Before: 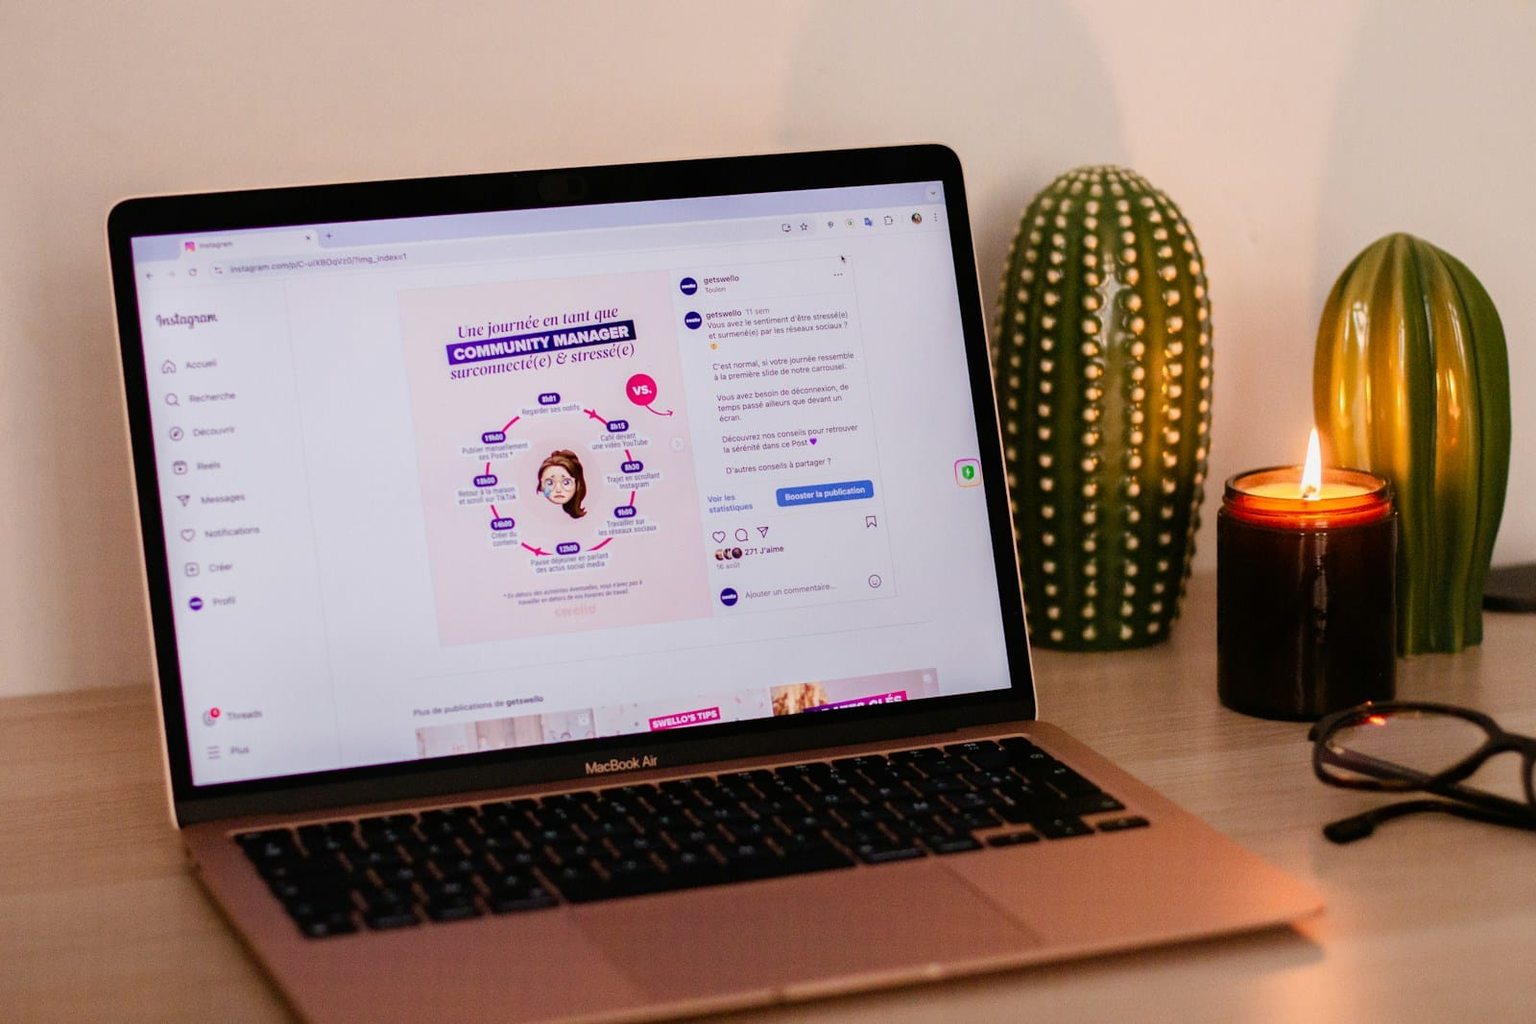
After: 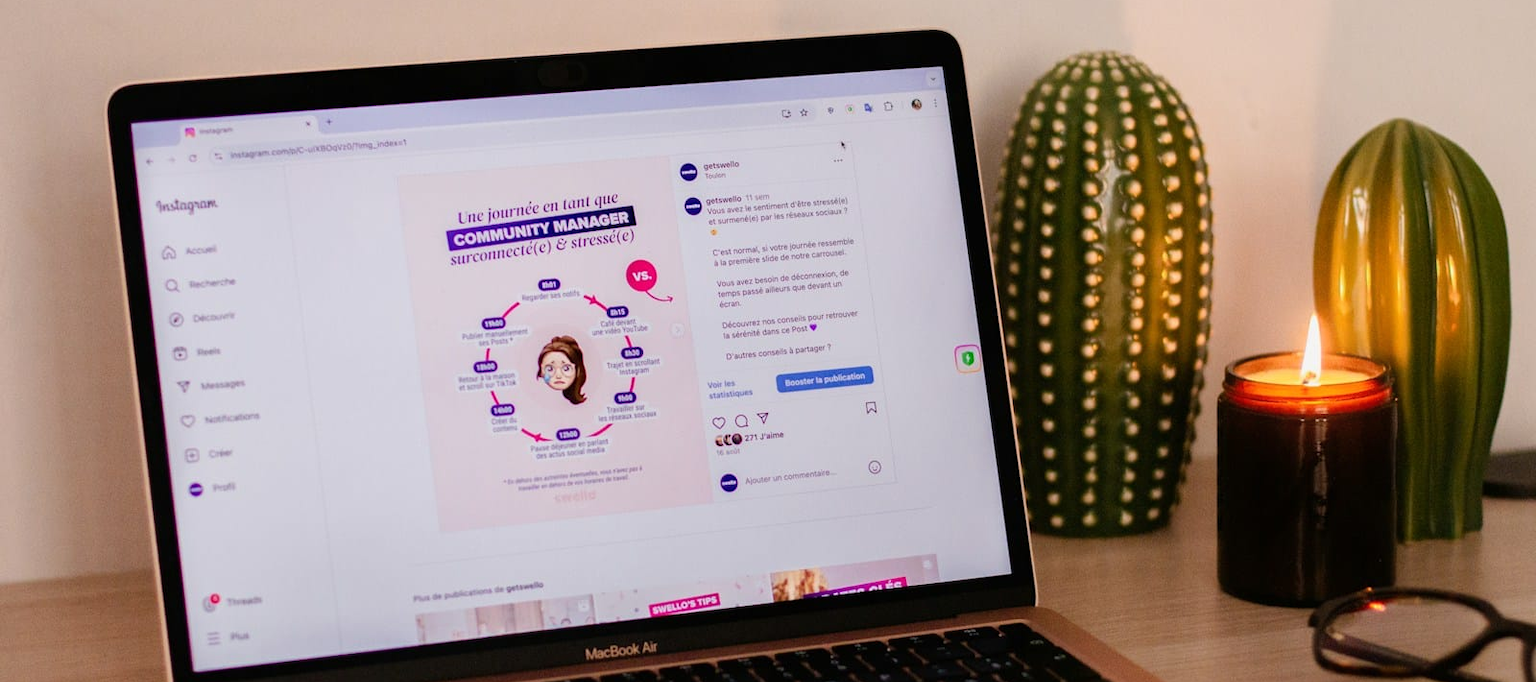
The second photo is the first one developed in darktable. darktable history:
crop: top 11.166%, bottom 22.168%
bloom: size 9%, threshold 100%, strength 7%
